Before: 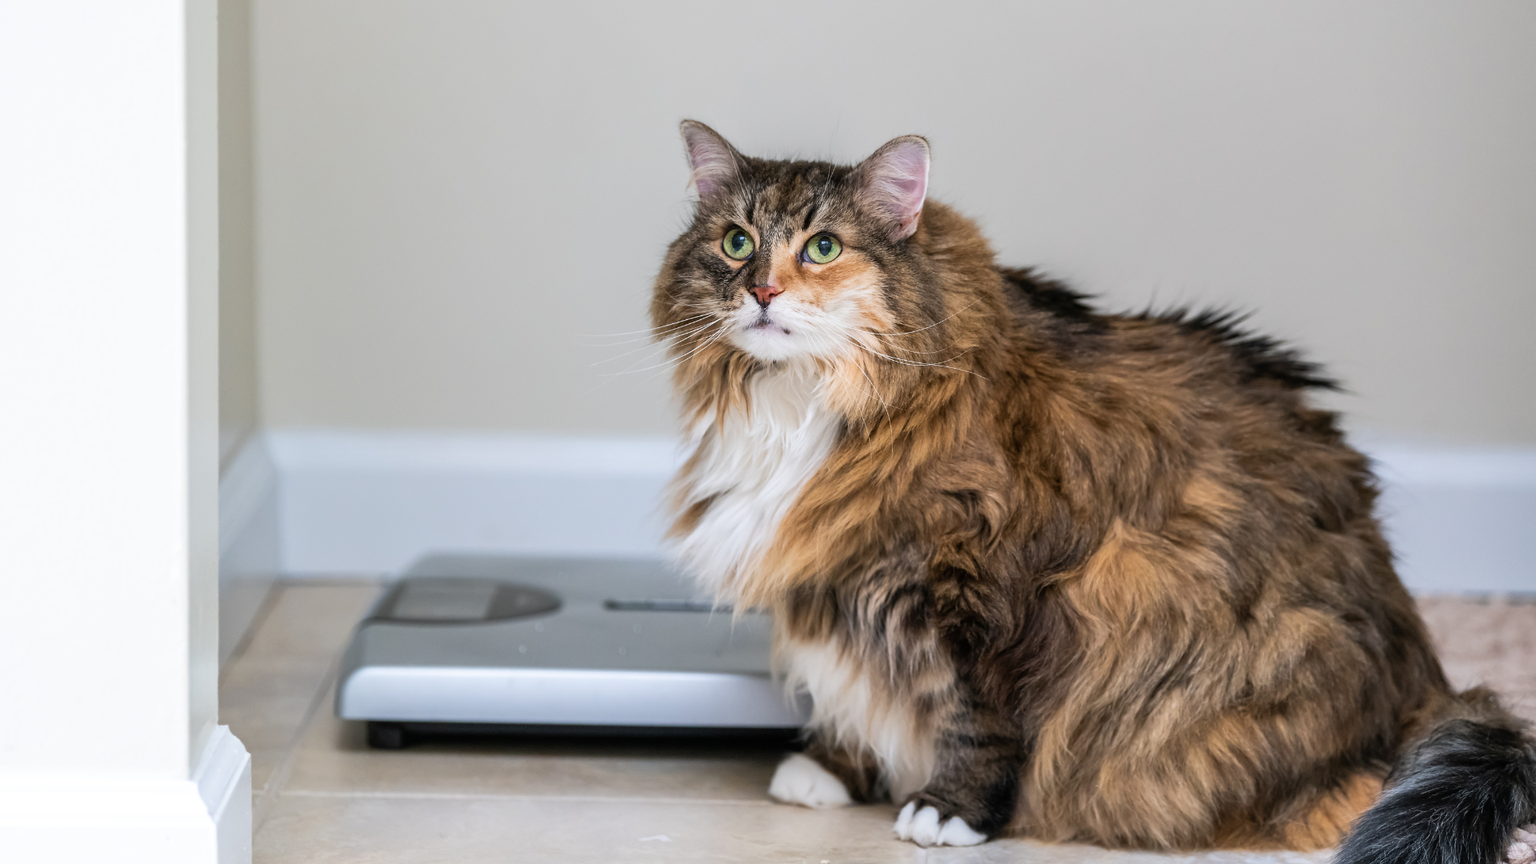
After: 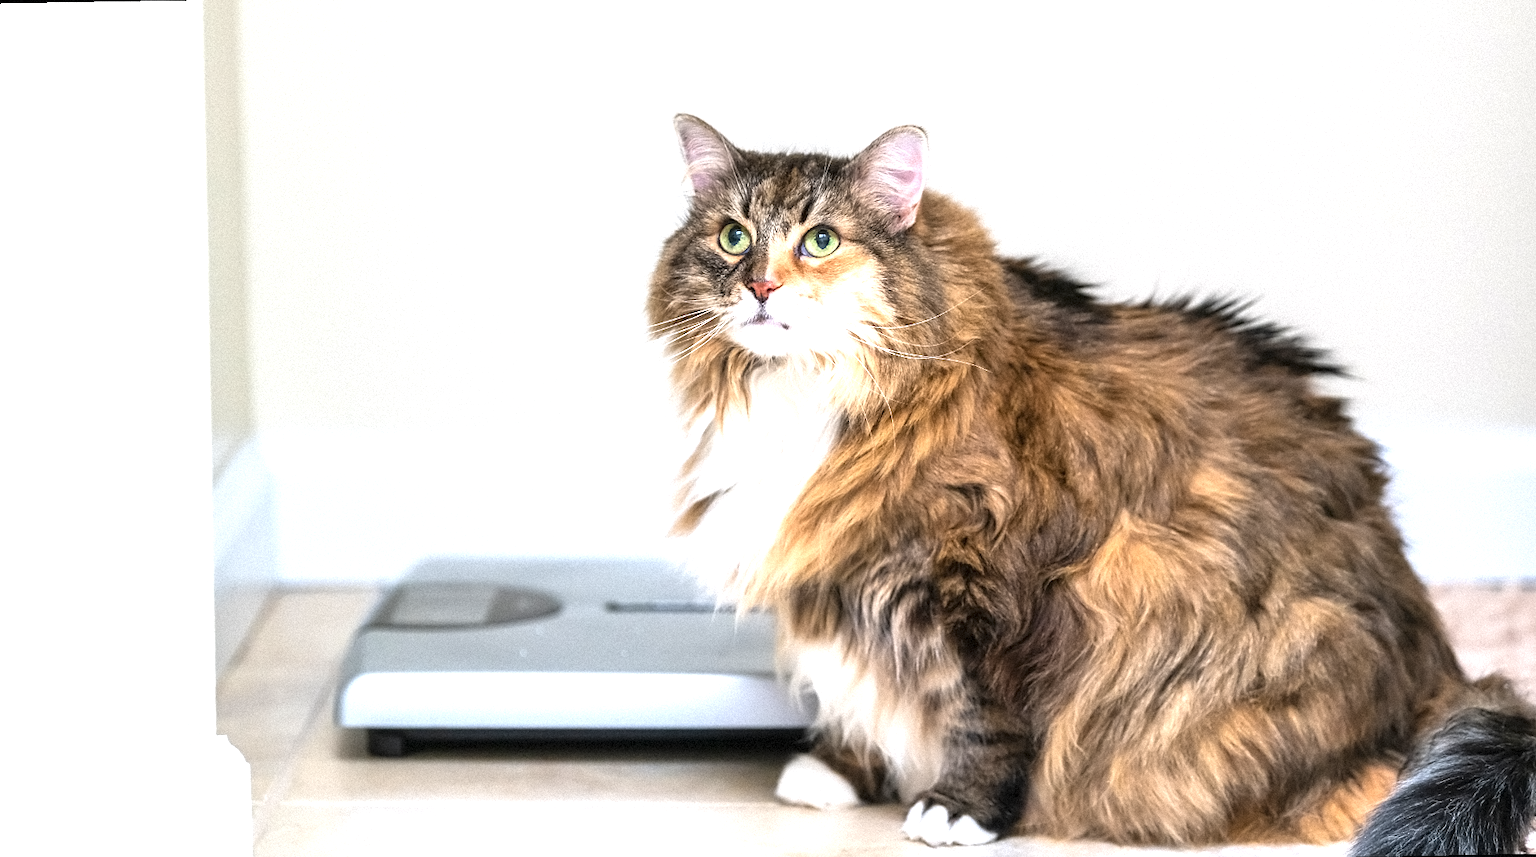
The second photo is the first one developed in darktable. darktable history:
grain: mid-tones bias 0%
contrast equalizer: y [[0.5 ×4, 0.524, 0.59], [0.5 ×6], [0.5 ×6], [0, 0, 0, 0.01, 0.045, 0.012], [0, 0, 0, 0.044, 0.195, 0.131]]
exposure: black level correction 0, exposure 1.1 EV, compensate exposure bias true, compensate highlight preservation false
rotate and perspective: rotation -1°, crop left 0.011, crop right 0.989, crop top 0.025, crop bottom 0.975
